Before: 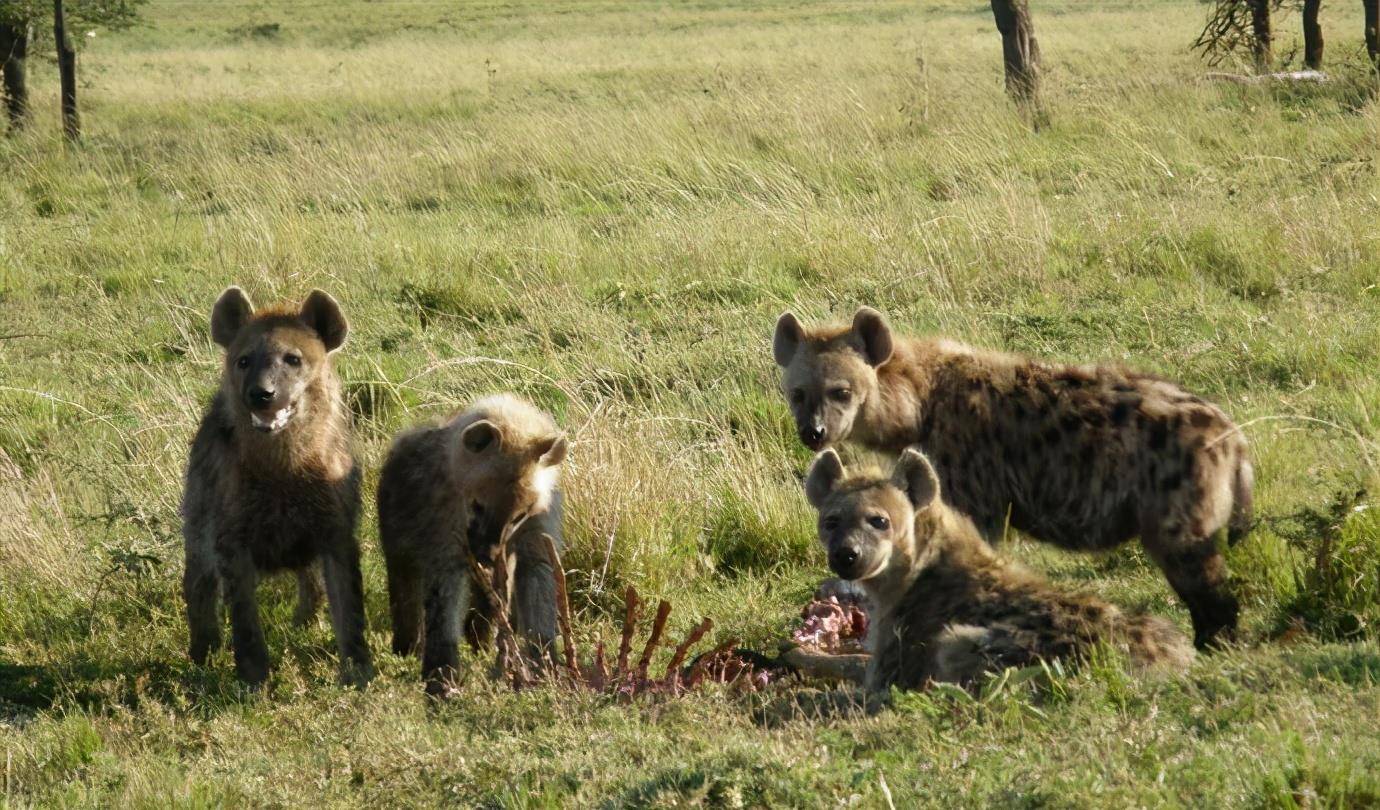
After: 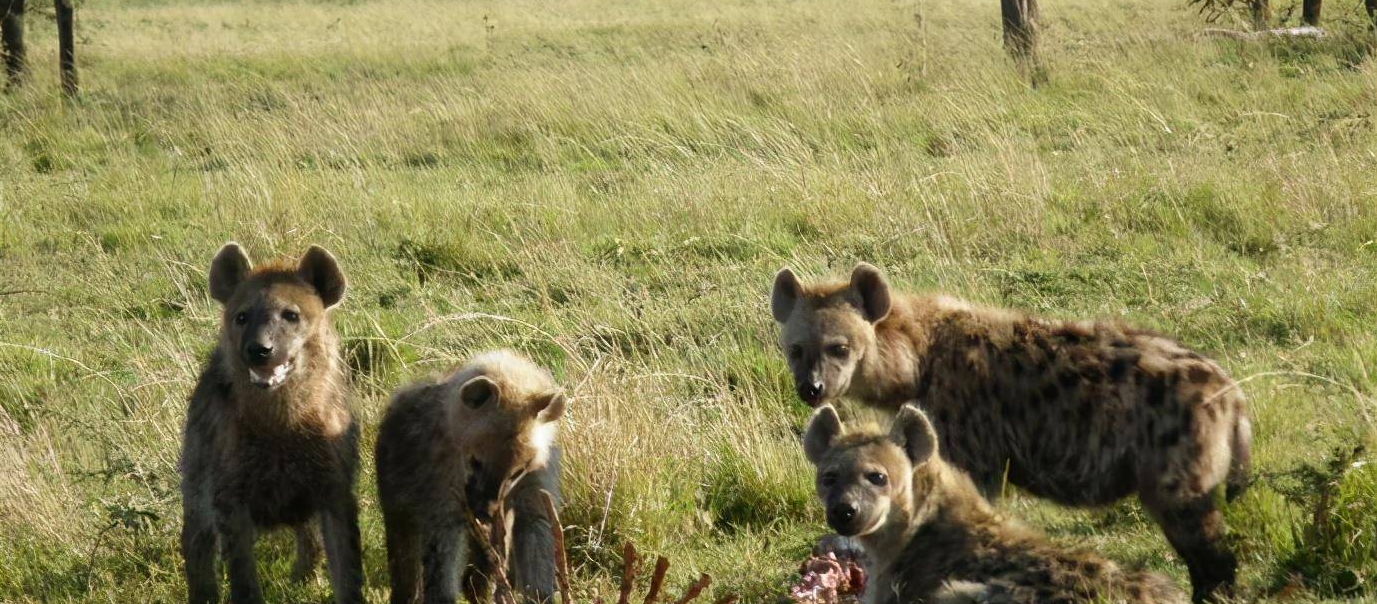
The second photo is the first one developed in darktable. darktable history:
crop: left 0.208%, top 5.52%, bottom 19.856%
